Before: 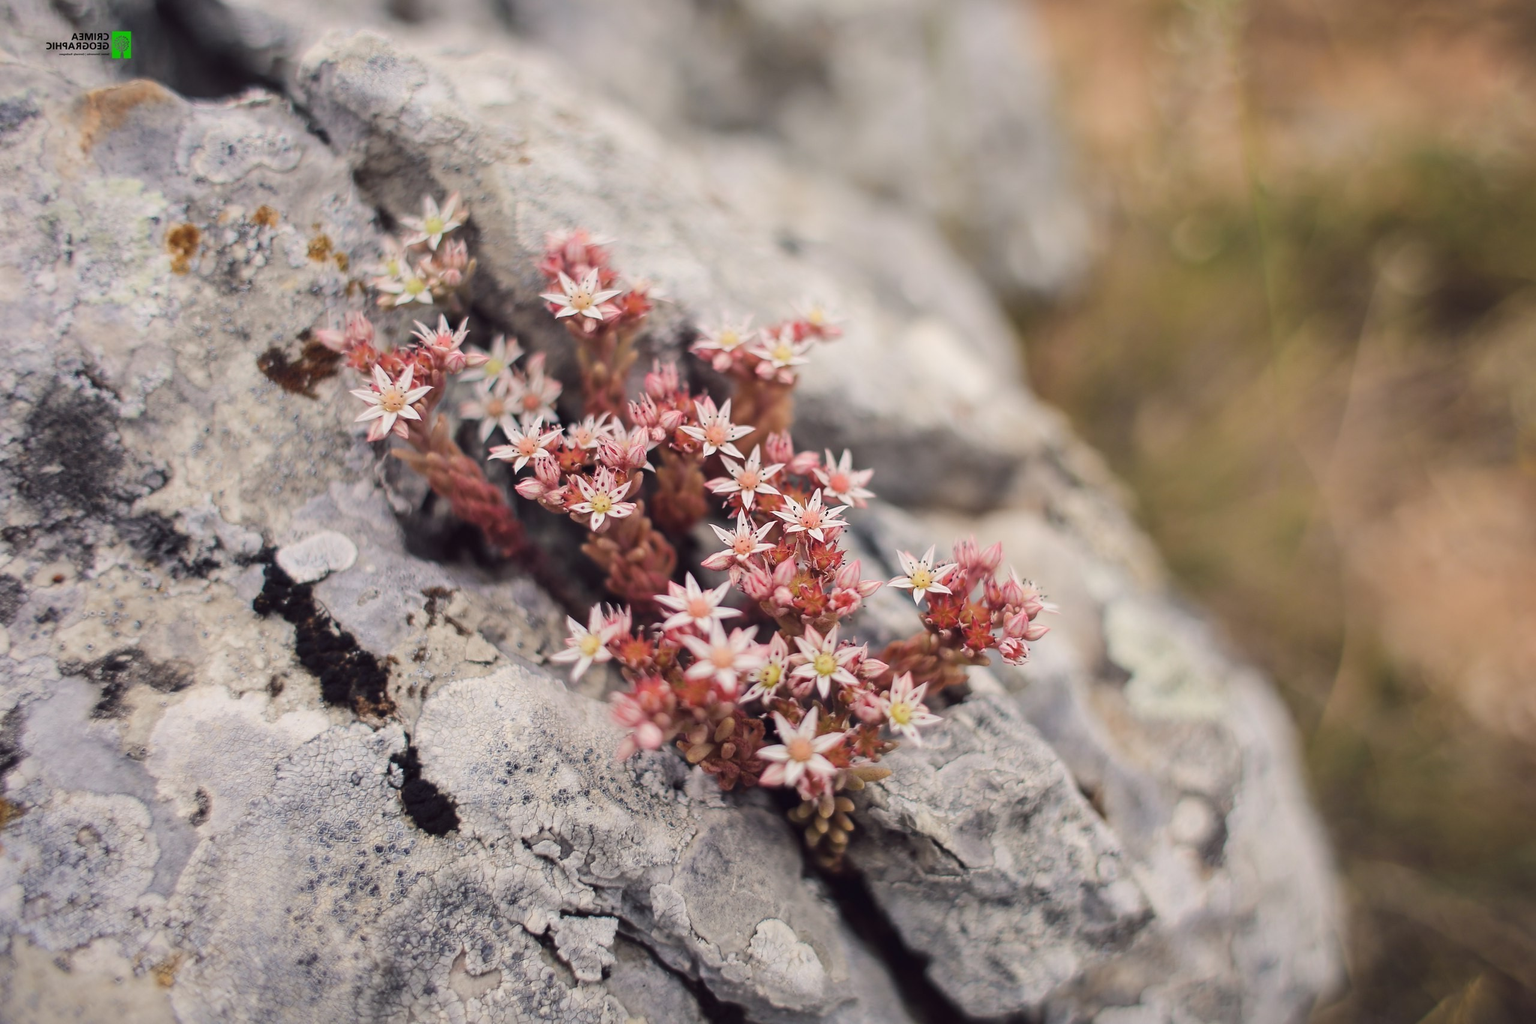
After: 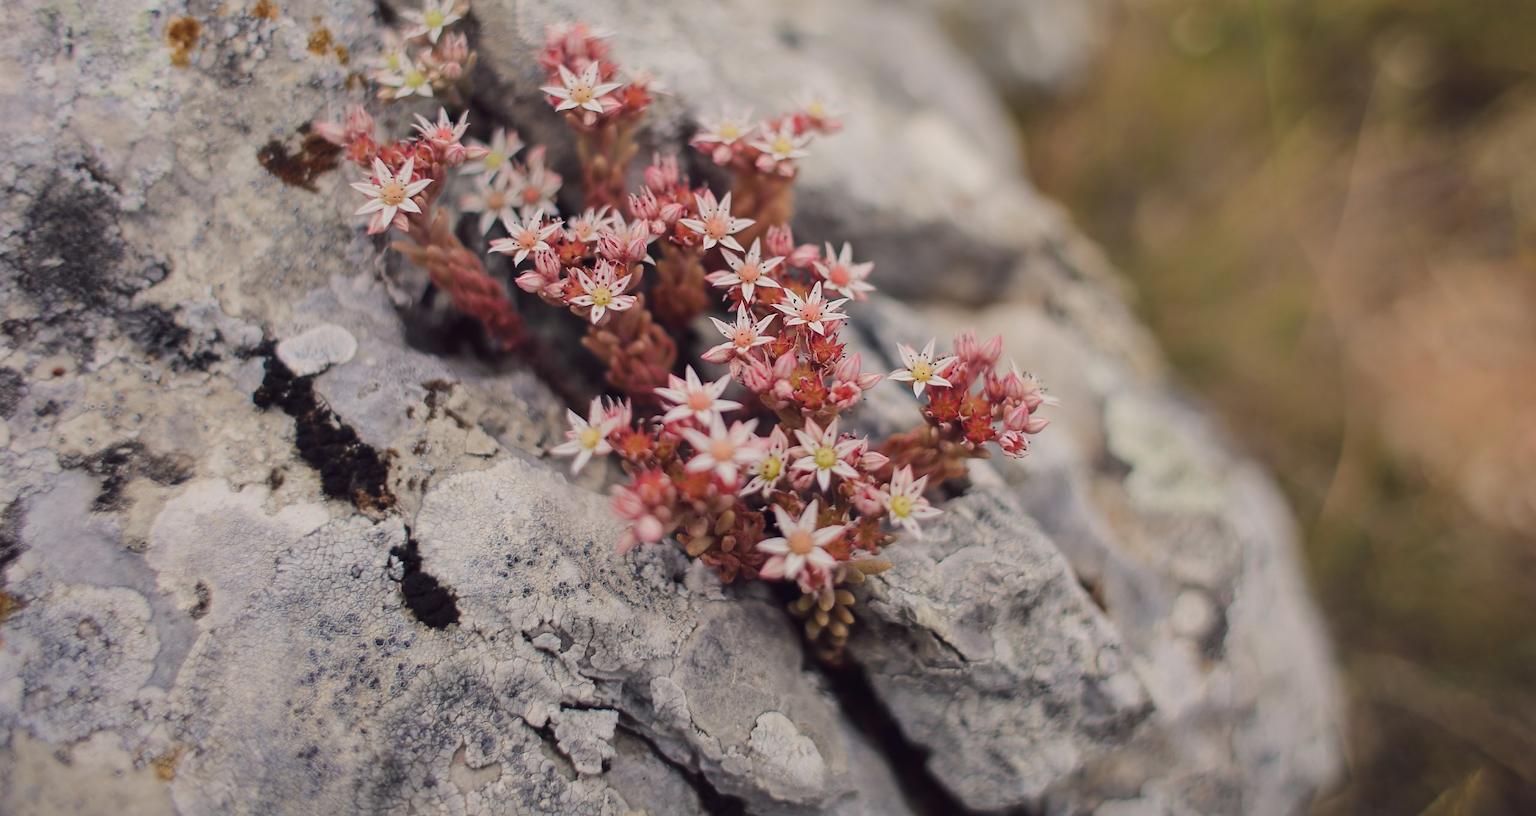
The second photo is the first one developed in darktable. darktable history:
crop and rotate: top 20.224%
shadows and highlights: radius 122.38, shadows 21.38, white point adjustment -9.67, highlights -15.61, soften with gaussian
